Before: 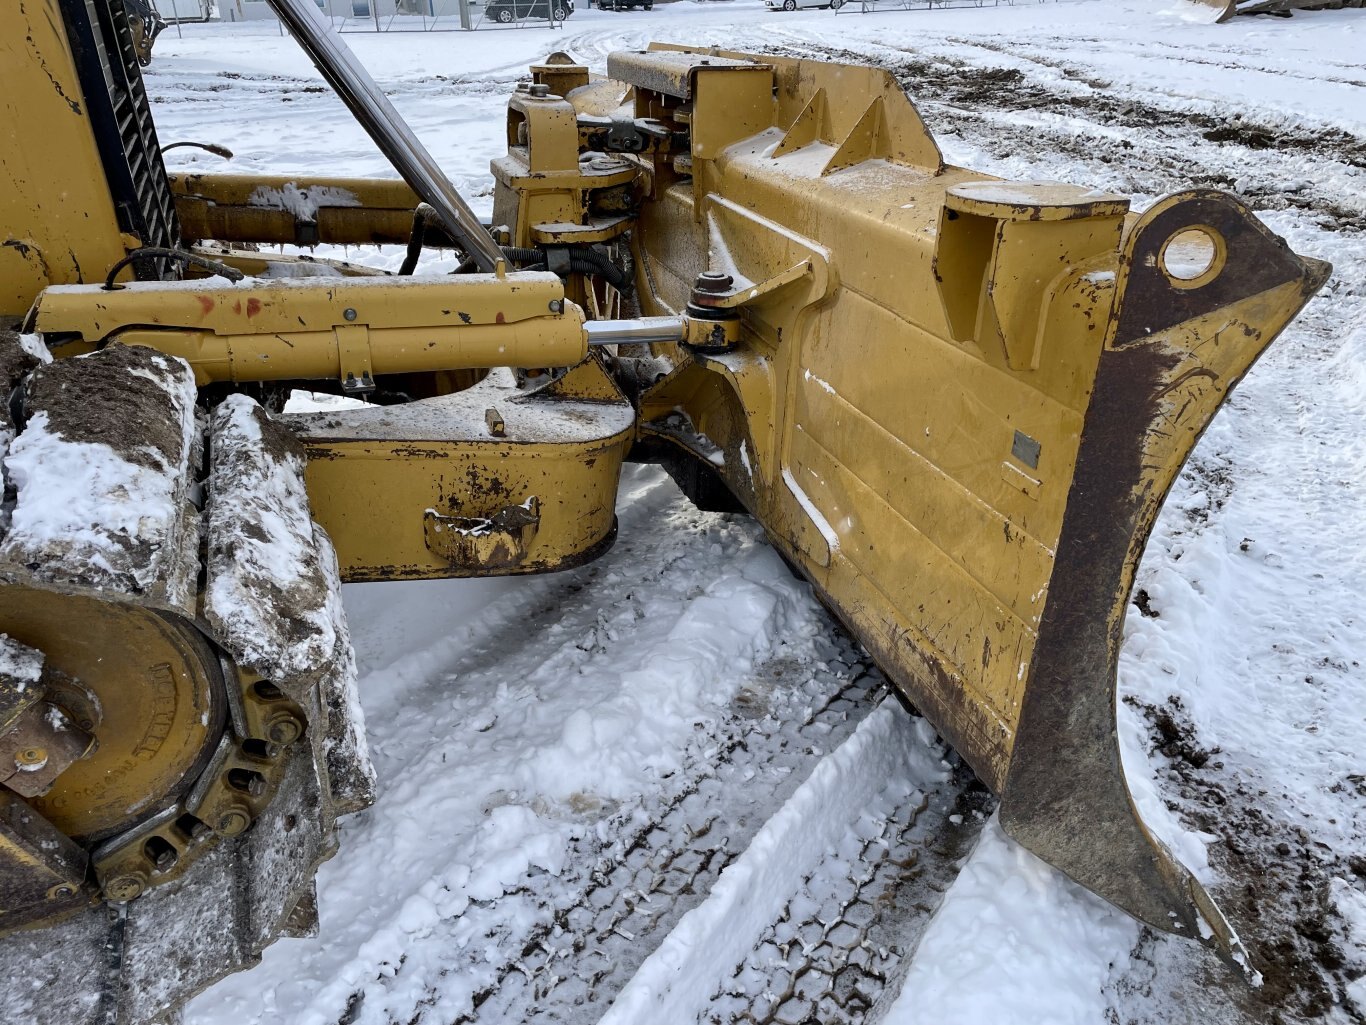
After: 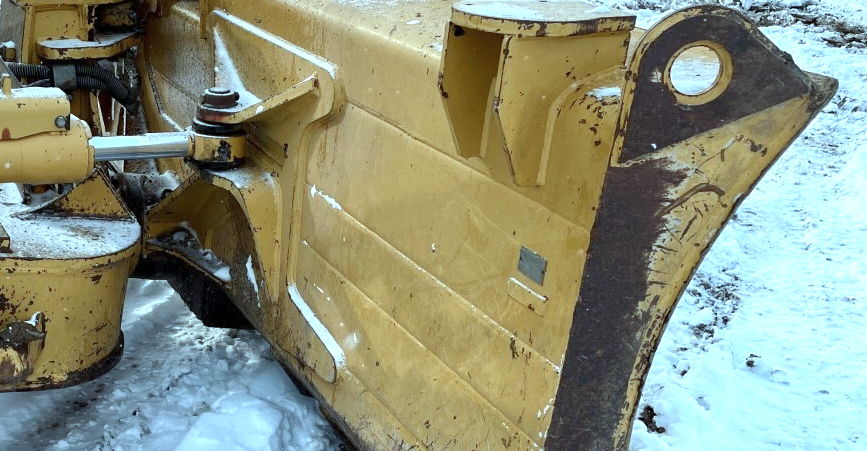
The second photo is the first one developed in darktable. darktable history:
crop: left 36.212%, top 17.971%, right 0.314%, bottom 37.991%
color correction: highlights a* -12.05, highlights b* -14.95
exposure: exposure 0.567 EV, compensate exposure bias true, compensate highlight preservation false
